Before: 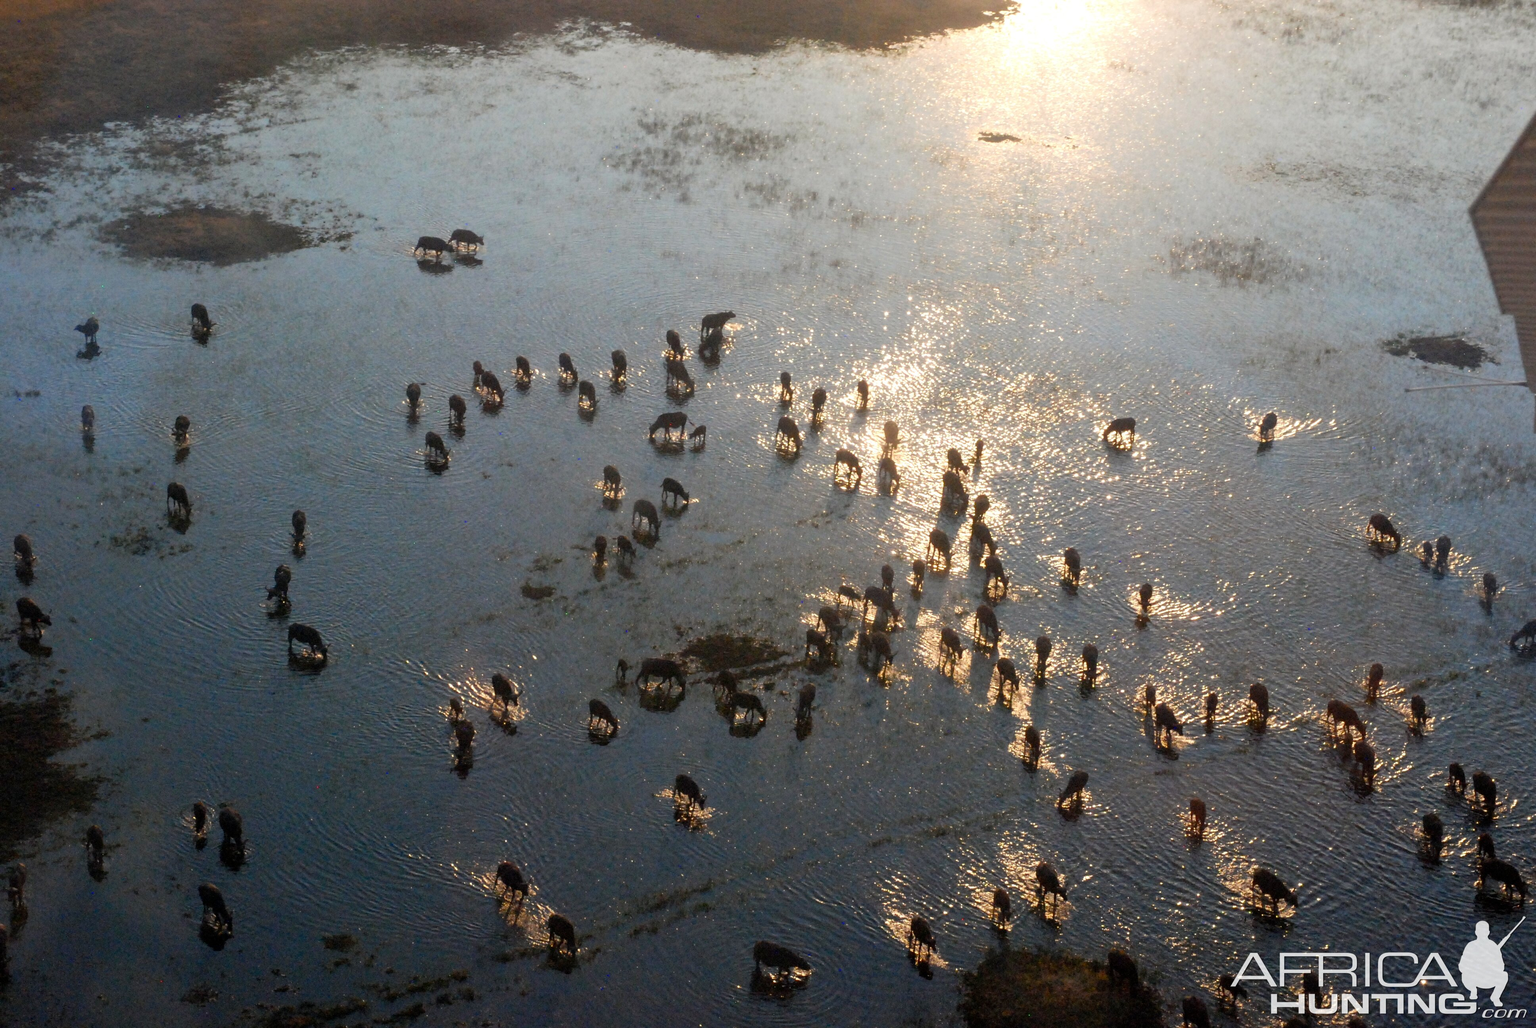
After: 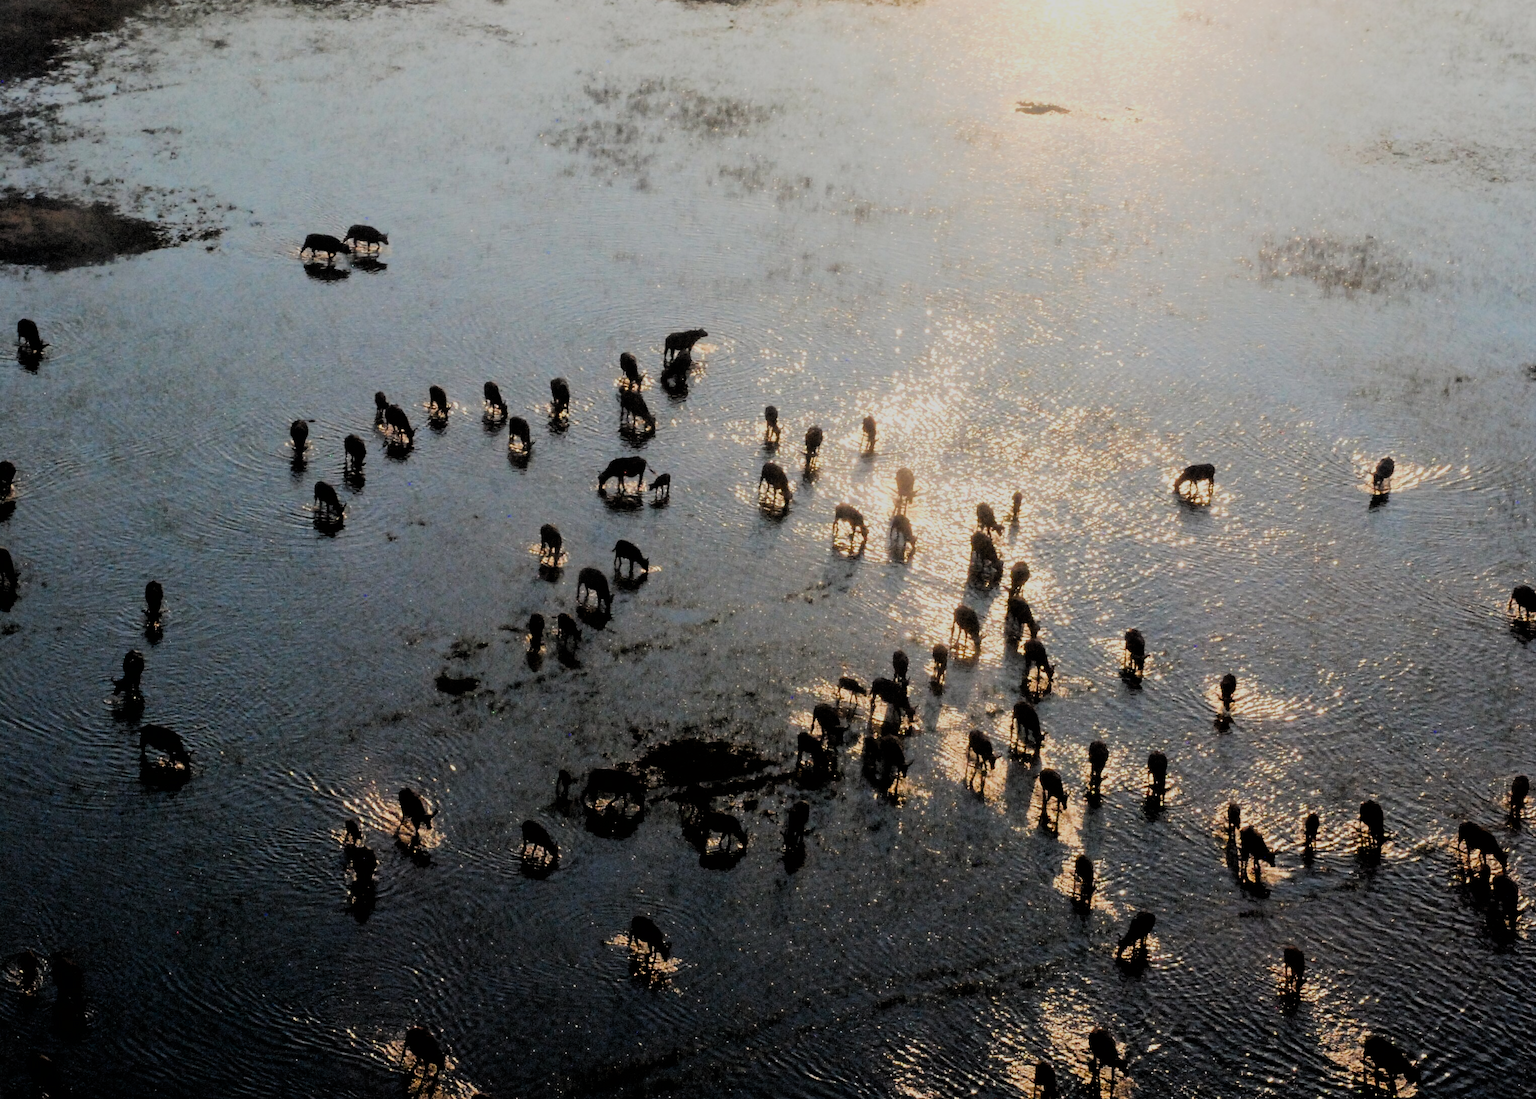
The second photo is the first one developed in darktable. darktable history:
filmic rgb: black relative exposure -3.11 EV, white relative exposure 7.03 EV, hardness 1.46, contrast 1.347, iterations of high-quality reconstruction 0
crop: left 11.58%, top 5.102%, right 9.555%, bottom 10.576%
